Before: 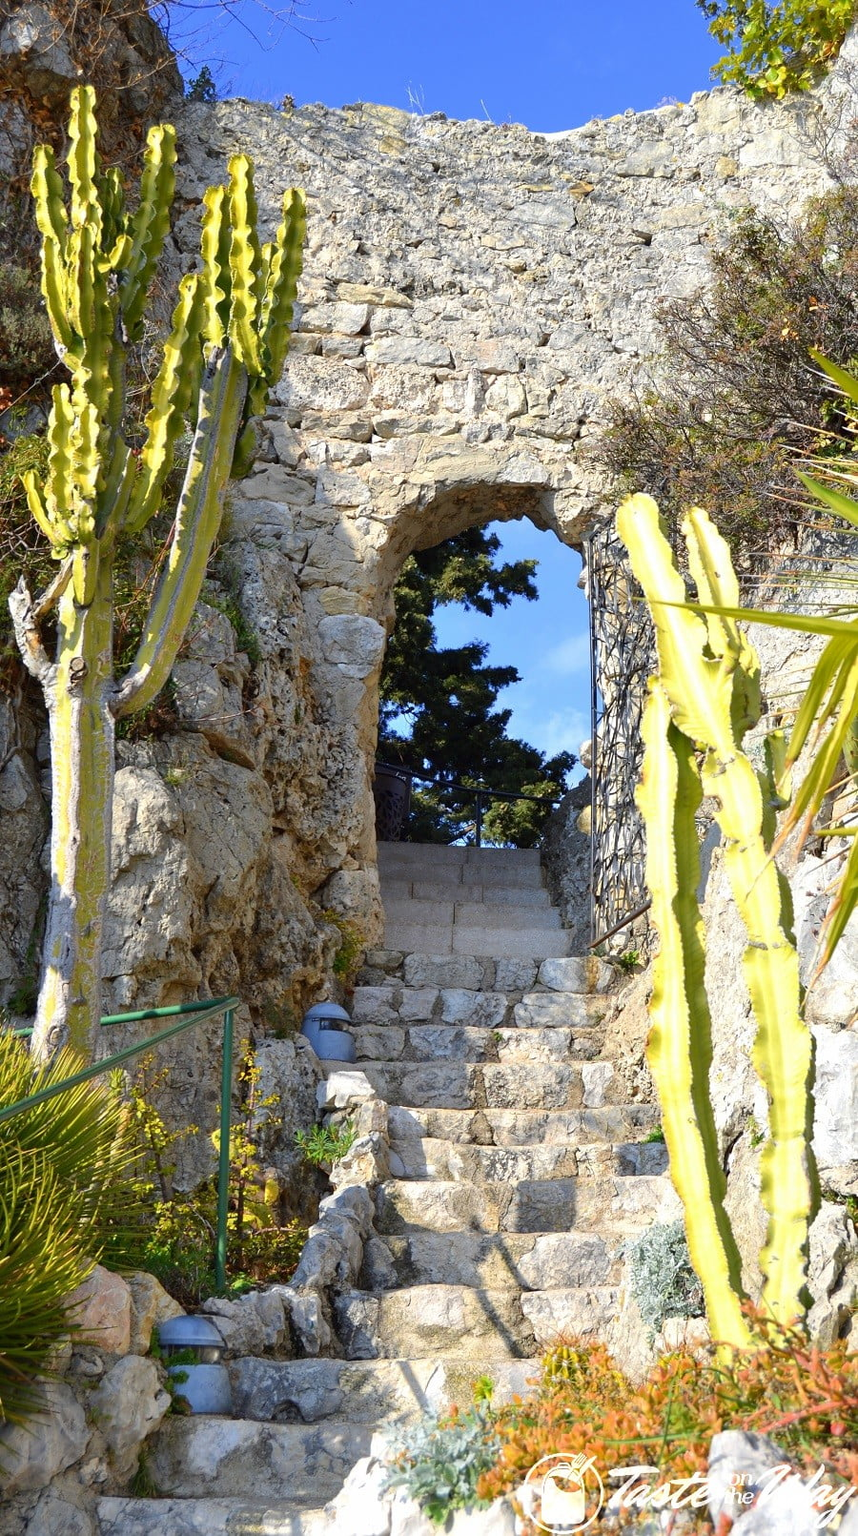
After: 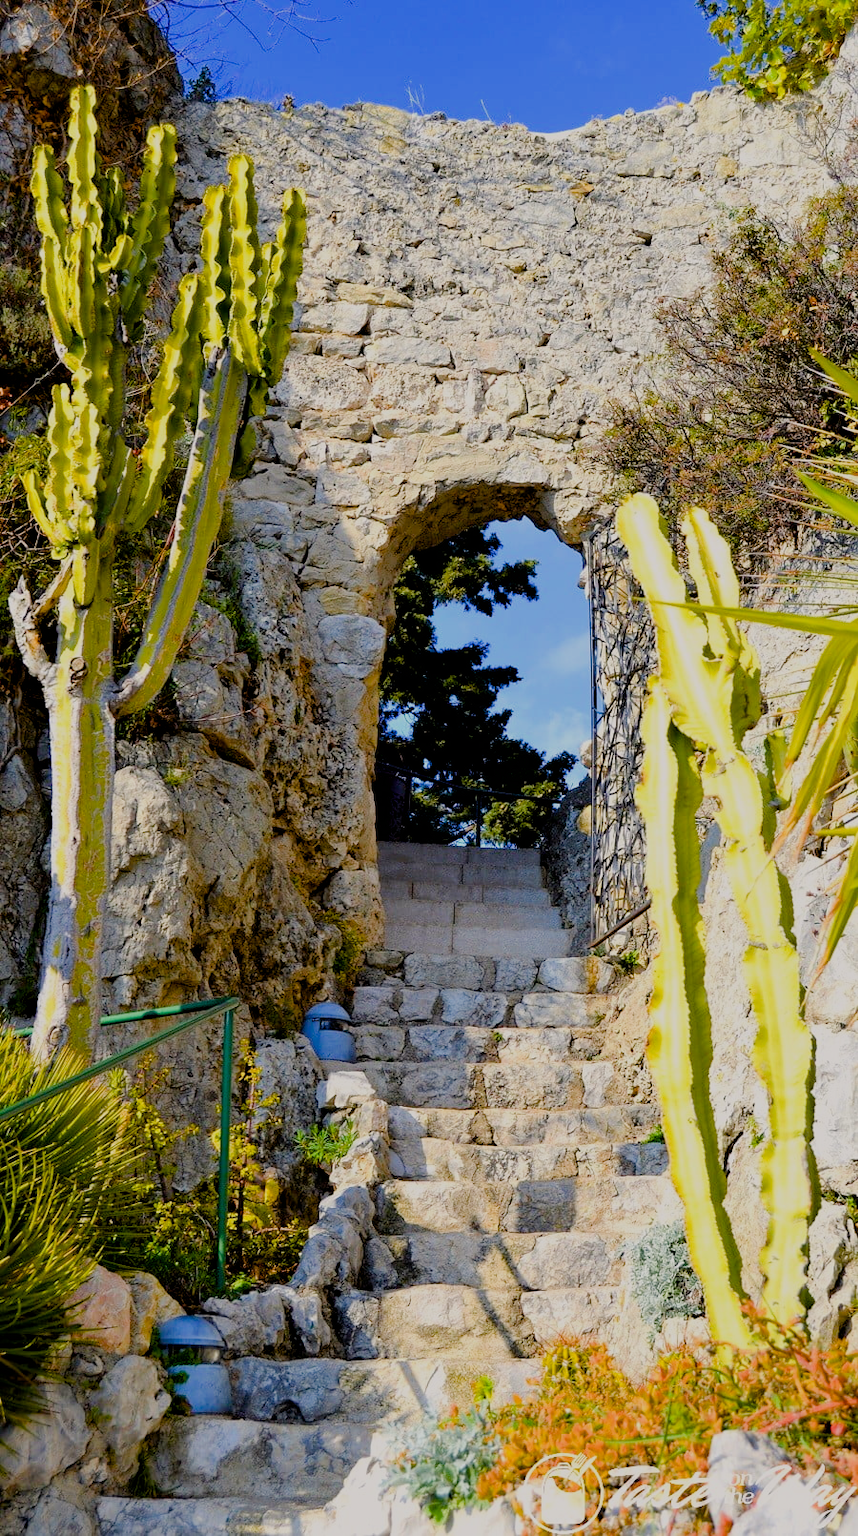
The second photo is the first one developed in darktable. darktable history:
filmic rgb: black relative exposure -7.22 EV, white relative exposure 5.35 EV, hardness 3.02
color balance rgb: power › hue 328.35°, highlights gain › chroma 1.104%, highlights gain › hue 60.16°, global offset › luminance -1.017%, linear chroma grading › global chroma 9.137%, perceptual saturation grading › global saturation 0.844%, perceptual saturation grading › mid-tones 6.345%, perceptual saturation grading › shadows 71.737%, global vibrance 9.238%
